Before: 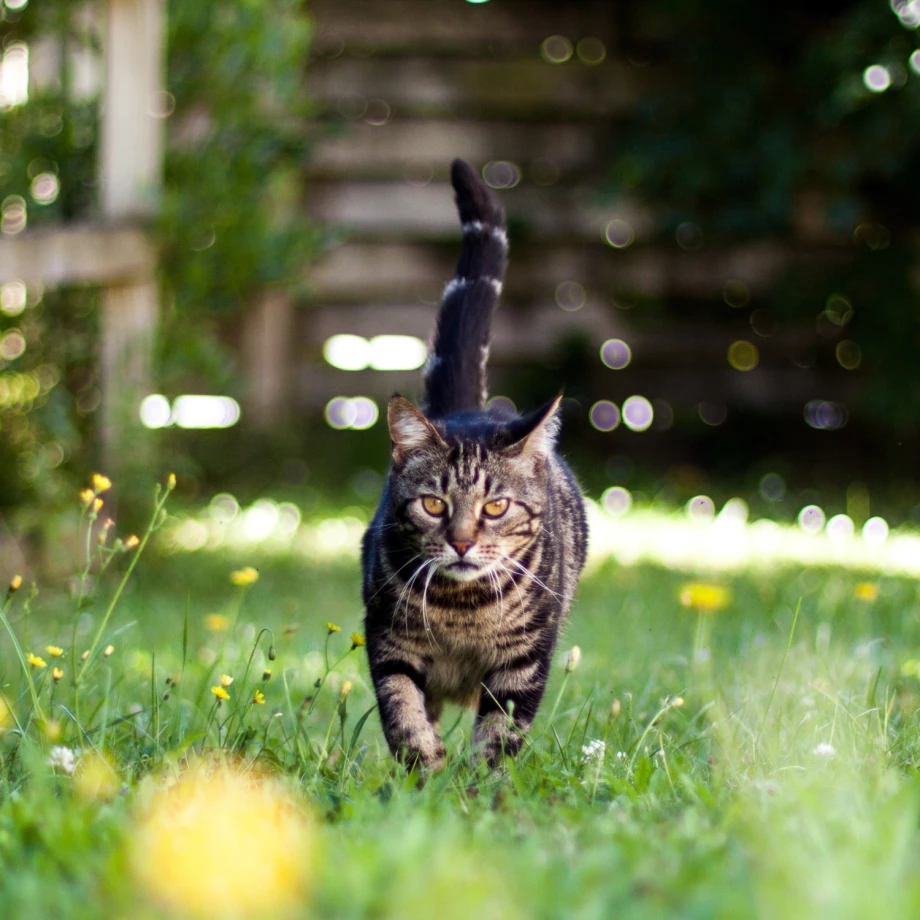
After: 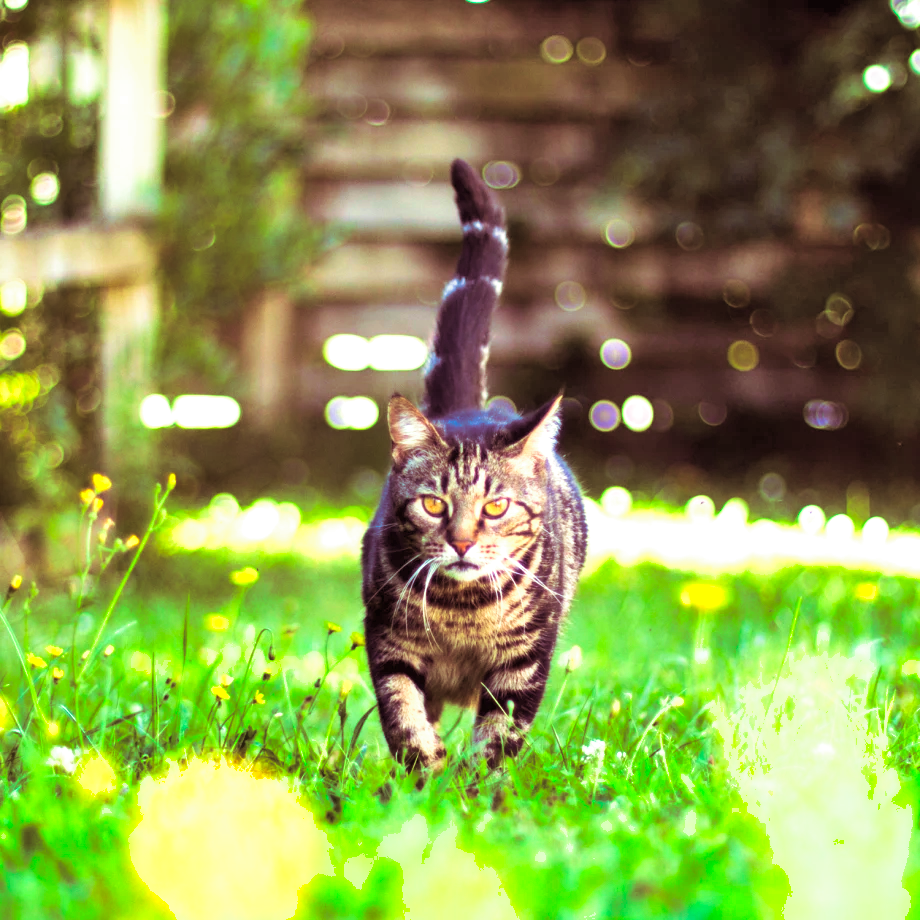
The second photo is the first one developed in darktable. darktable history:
shadows and highlights: soften with gaussian
color balance rgb: global vibrance -1%, saturation formula JzAzBz (2021)
contrast brightness saturation: contrast 0.07, brightness 0.18, saturation 0.4
exposure: black level correction 0, exposure 1 EV, compensate exposure bias true, compensate highlight preservation false
color correction: highlights a* -8, highlights b* 3.1
split-toning: on, module defaults
velvia: on, module defaults
